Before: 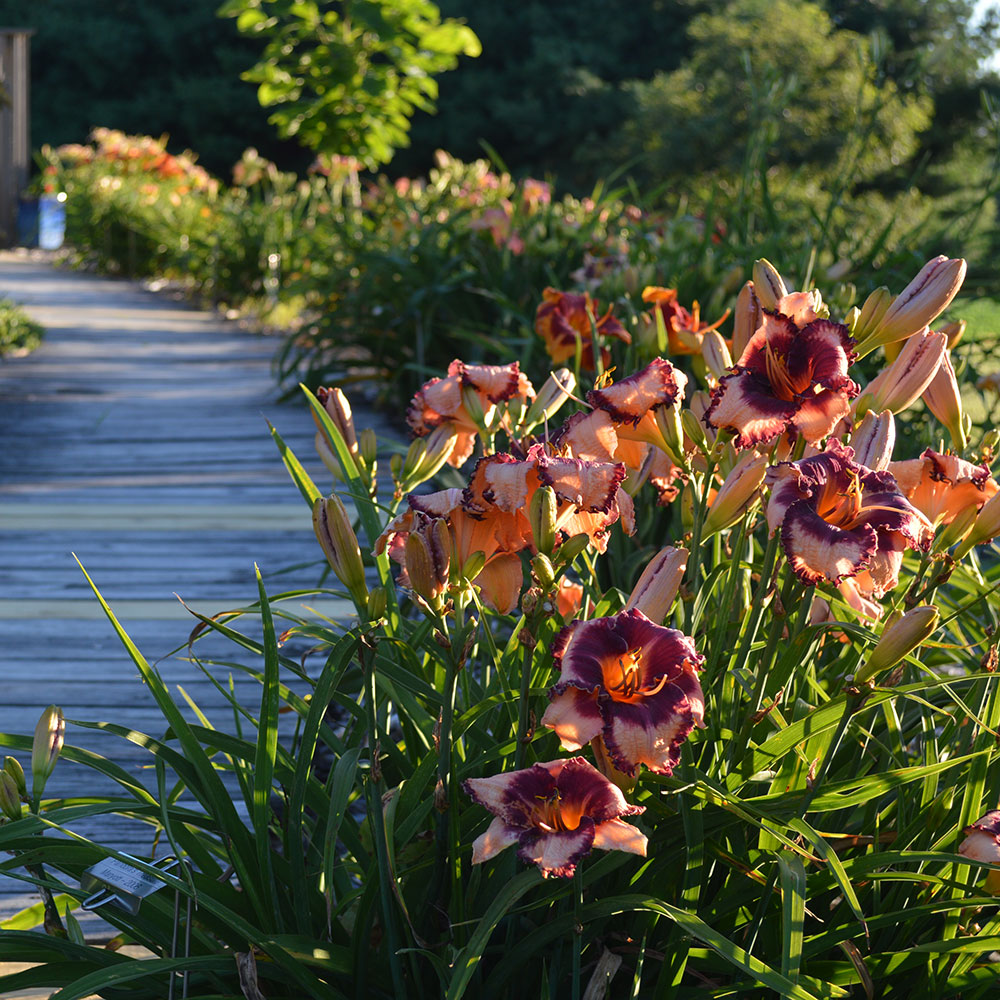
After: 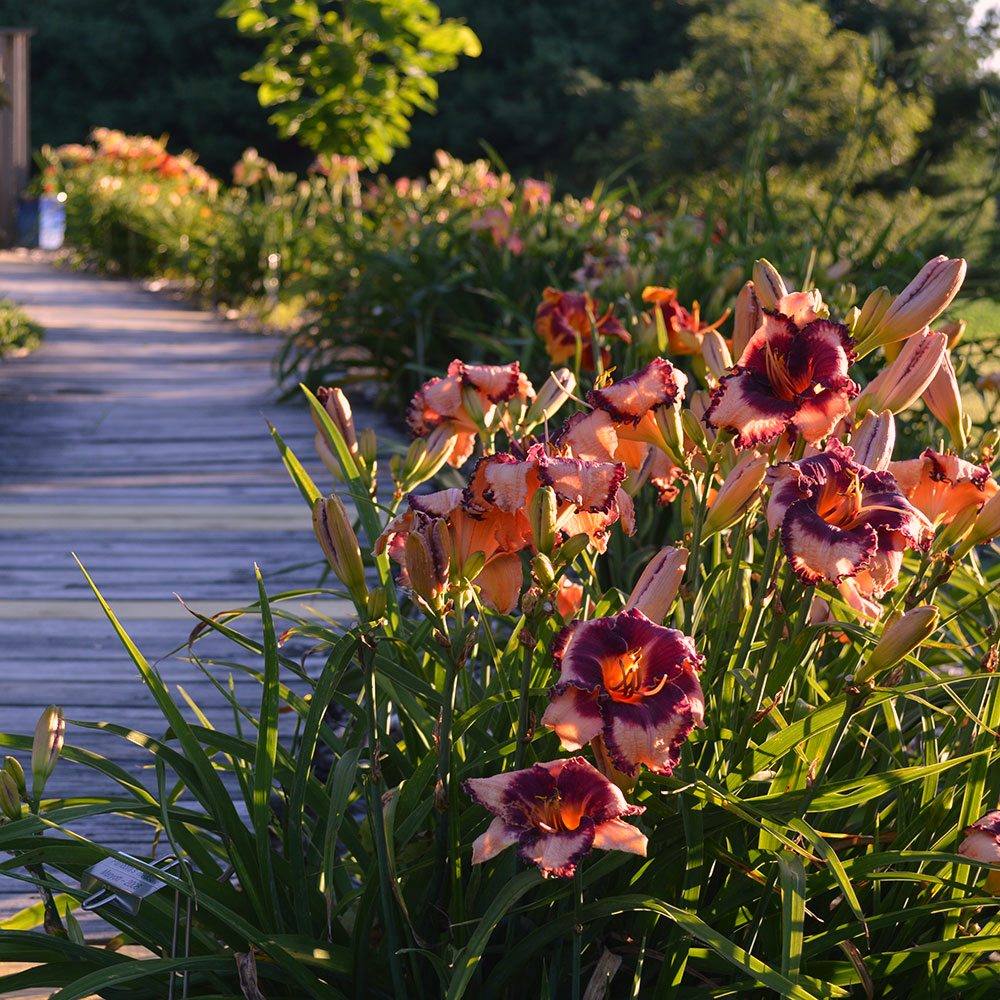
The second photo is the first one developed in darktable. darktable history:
white balance: emerald 1
color correction: highlights a* 14.52, highlights b* 4.84
